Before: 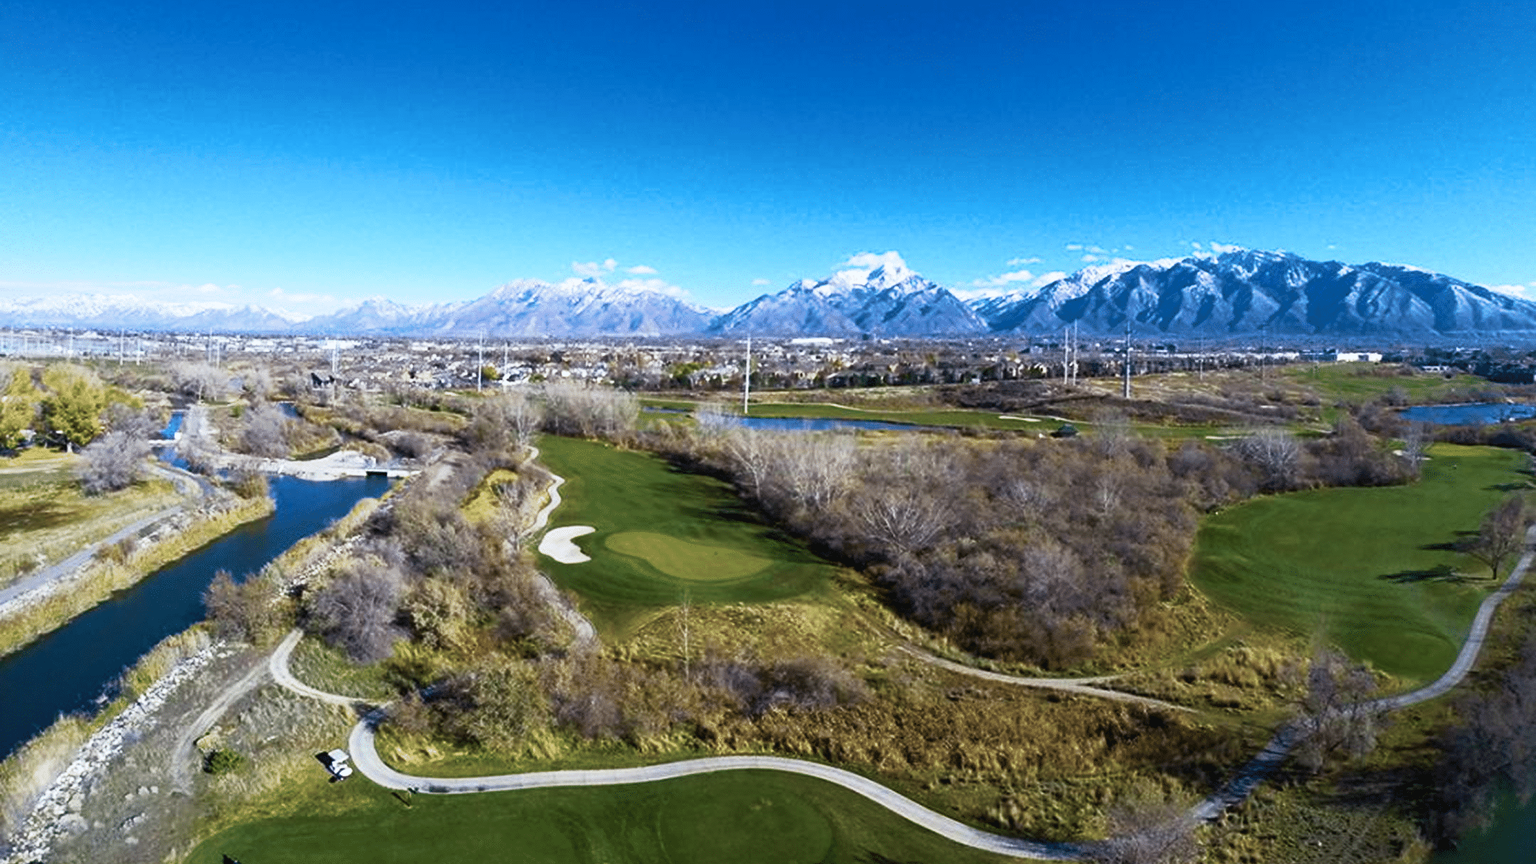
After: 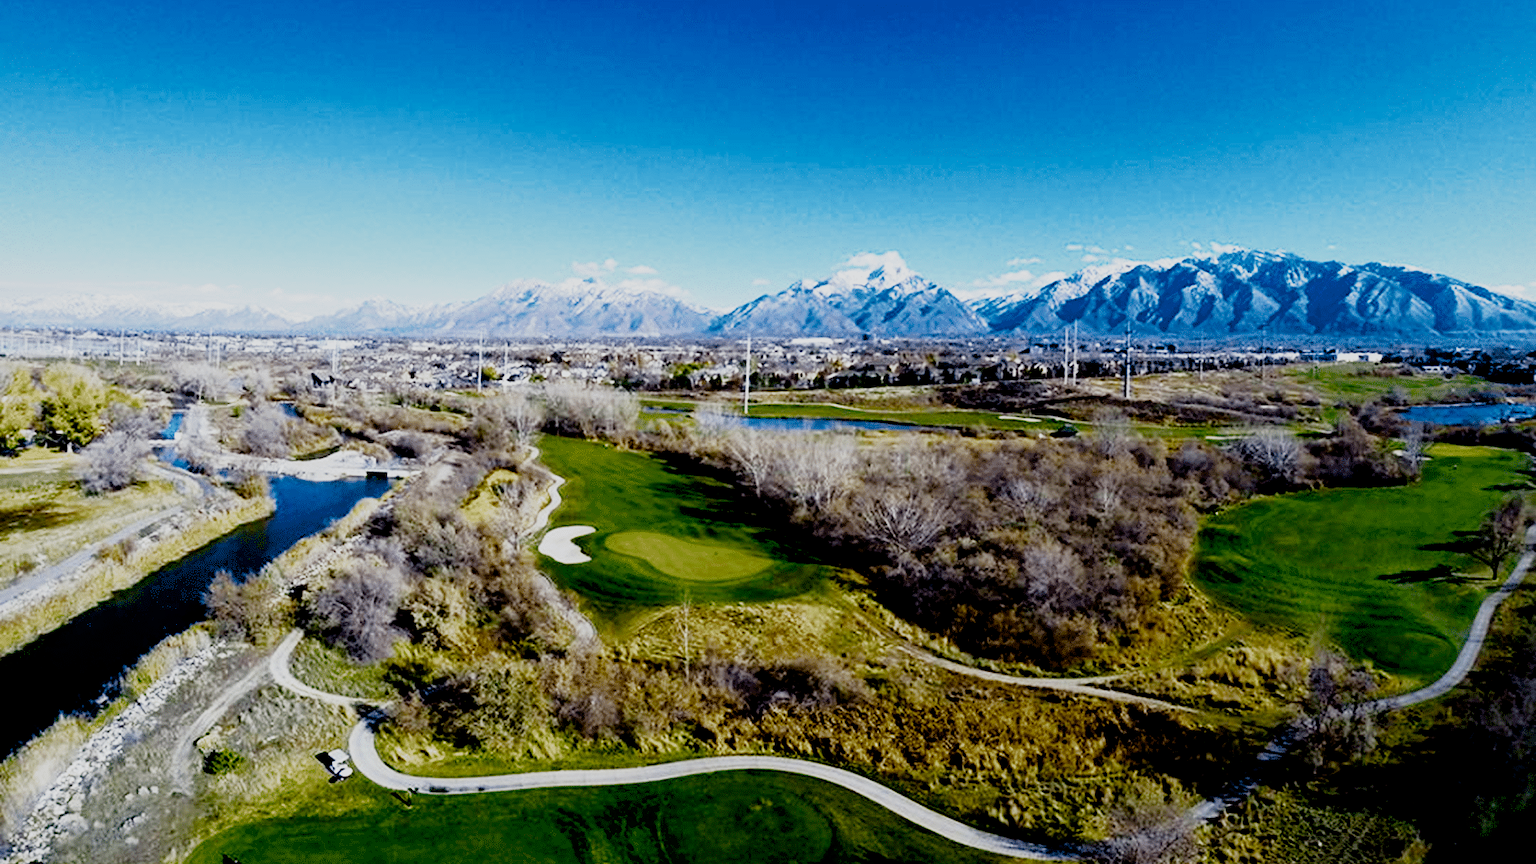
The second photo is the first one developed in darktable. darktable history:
filmic rgb: black relative exposure -7.08 EV, white relative exposure 5.35 EV, hardness 3.02, add noise in highlights 0.002, preserve chrominance no, color science v3 (2019), use custom middle-gray values true, contrast in highlights soft
exposure: black level correction 0.033, exposure 0.328 EV, compensate highlight preservation false
local contrast: mode bilateral grid, contrast 20, coarseness 49, detail 120%, midtone range 0.2
